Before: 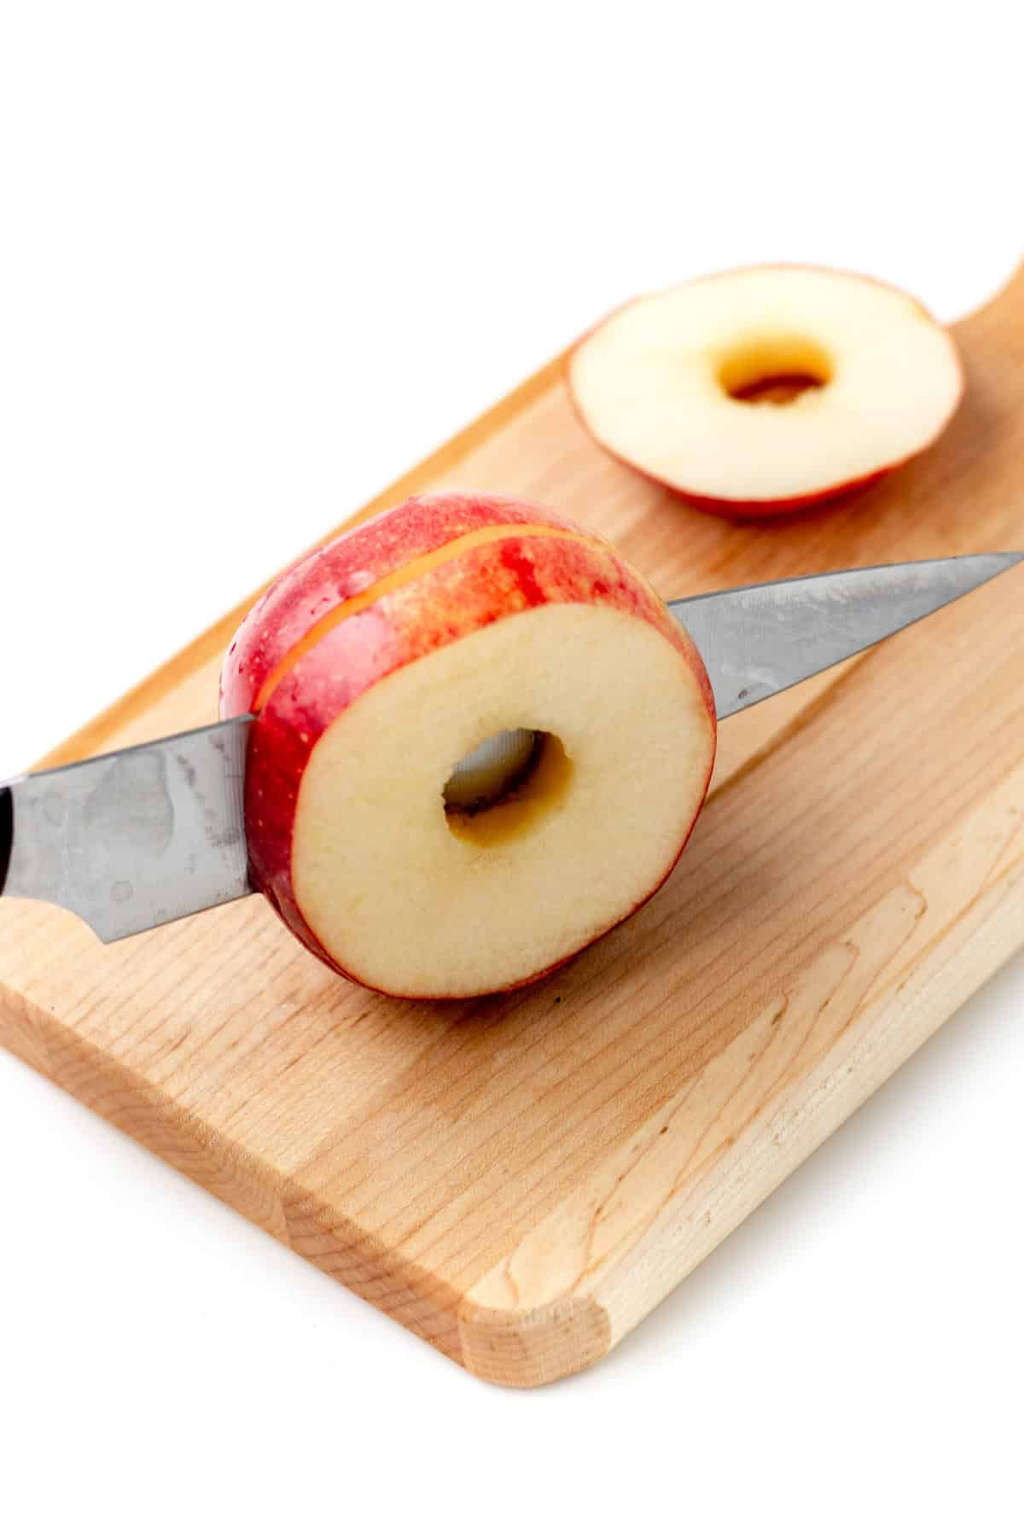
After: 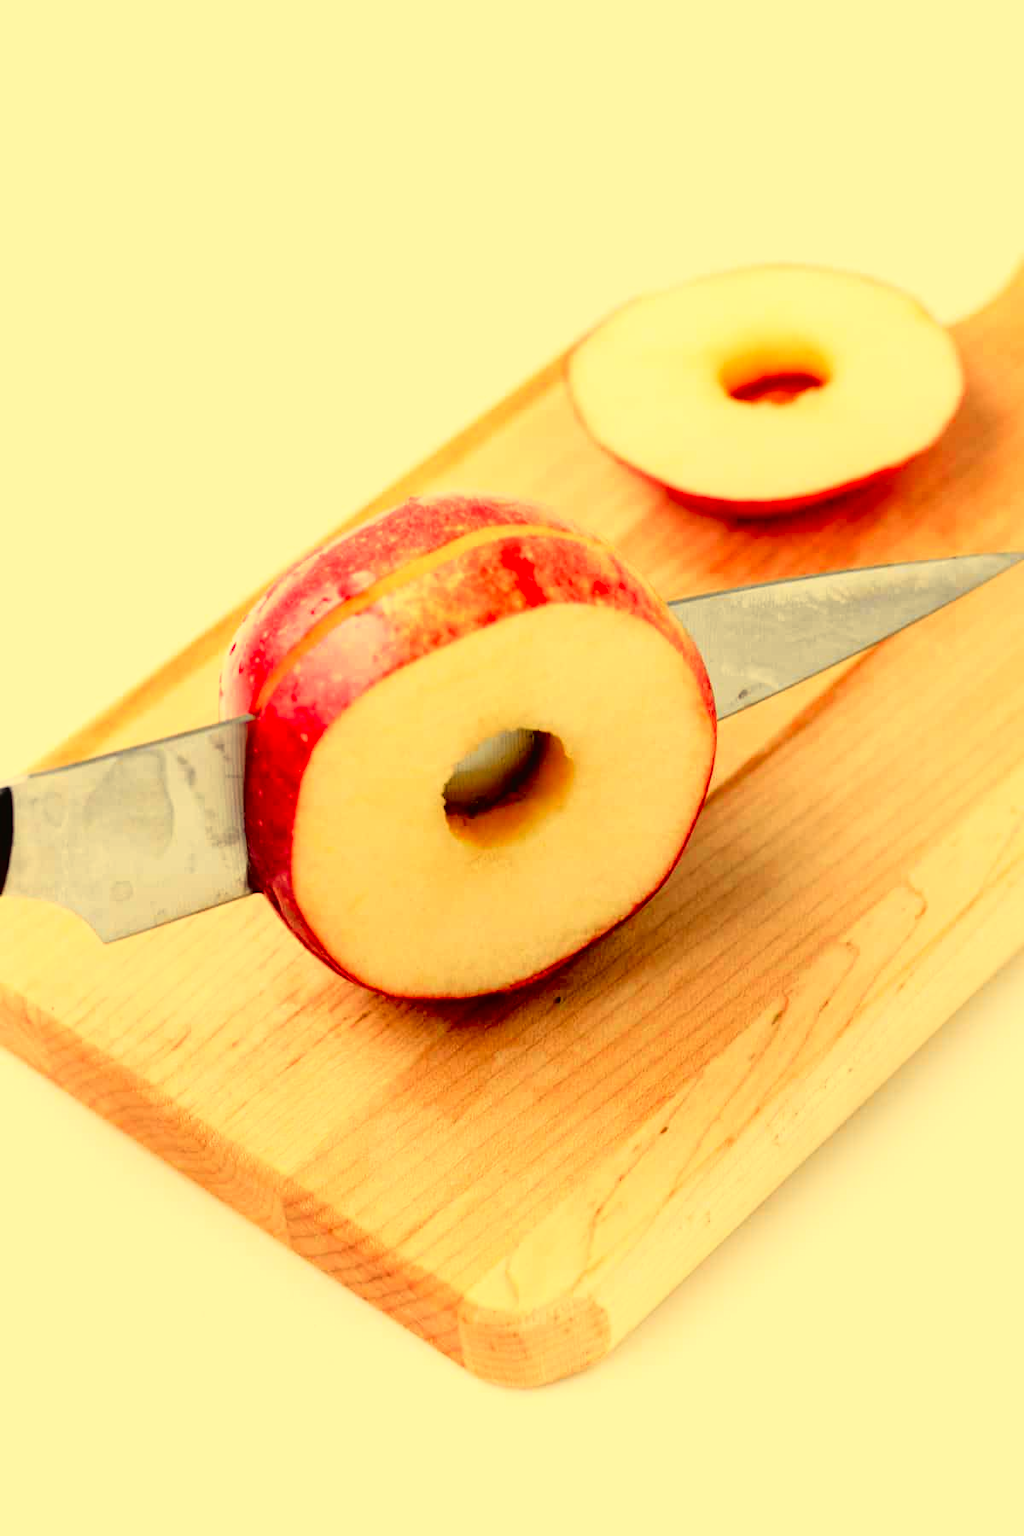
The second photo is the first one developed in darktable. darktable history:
tone curve: curves: ch0 [(0, 0.021) (0.049, 0.044) (0.157, 0.131) (0.359, 0.419) (0.469, 0.544) (0.634, 0.722) (0.839, 0.909) (0.998, 0.978)]; ch1 [(0, 0) (0.437, 0.408) (0.472, 0.47) (0.502, 0.503) (0.527, 0.53) (0.564, 0.573) (0.614, 0.654) (0.669, 0.748) (0.859, 0.899) (1, 1)]; ch2 [(0, 0) (0.33, 0.301) (0.421, 0.443) (0.487, 0.504) (0.502, 0.509) (0.535, 0.537) (0.565, 0.595) (0.608, 0.667) (1, 1)], color space Lab, independent channels, preserve colors none
white balance: red 1.08, blue 0.791
